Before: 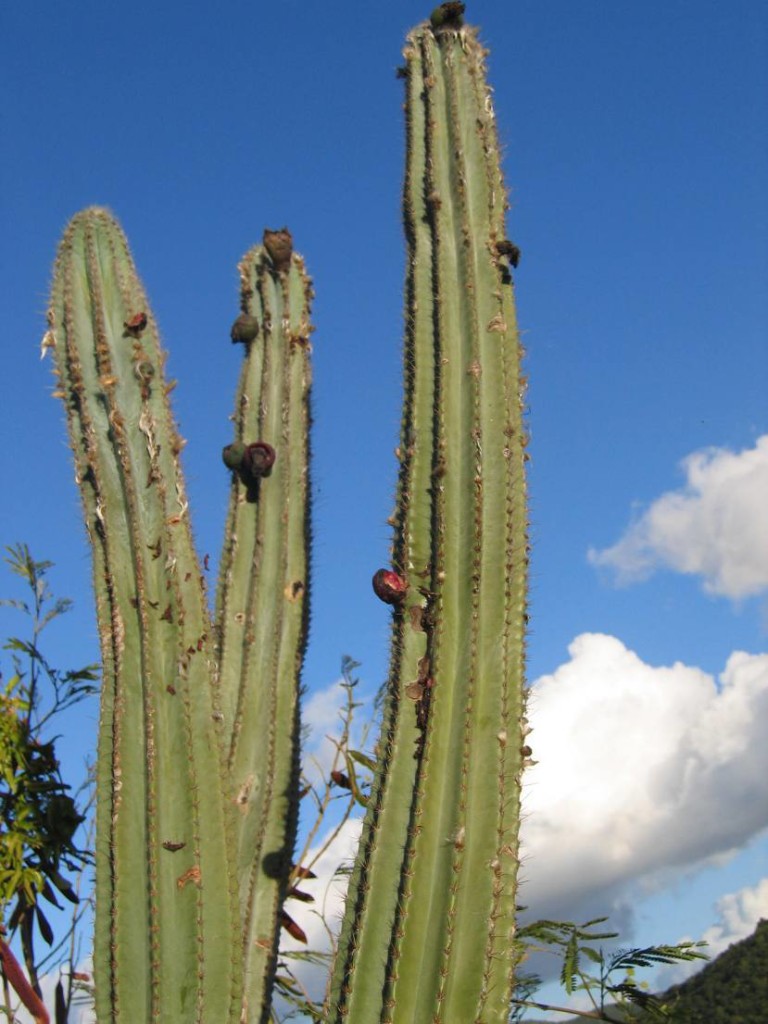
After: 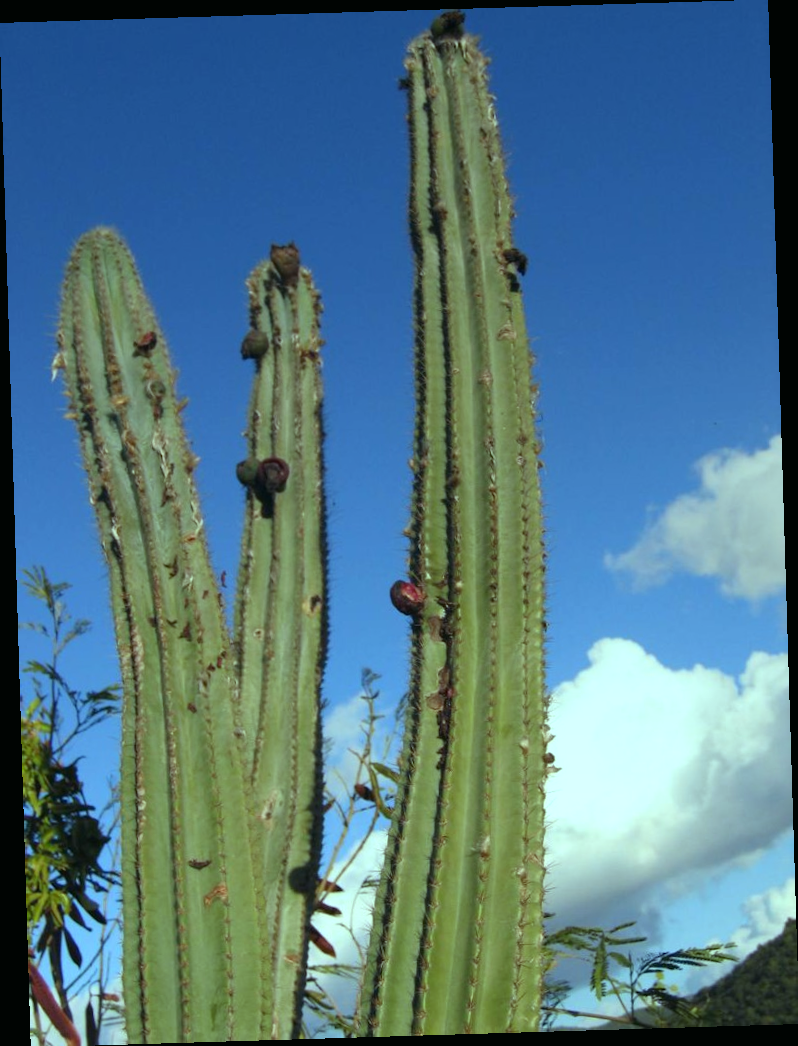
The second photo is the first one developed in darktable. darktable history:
graduated density: rotation -0.352°, offset 57.64
color balance: mode lift, gamma, gain (sRGB), lift [0.997, 0.979, 1.021, 1.011], gamma [1, 1.084, 0.916, 0.998], gain [1, 0.87, 1.13, 1.101], contrast 4.55%, contrast fulcrum 38.24%, output saturation 104.09%
rotate and perspective: rotation -1.75°, automatic cropping off
